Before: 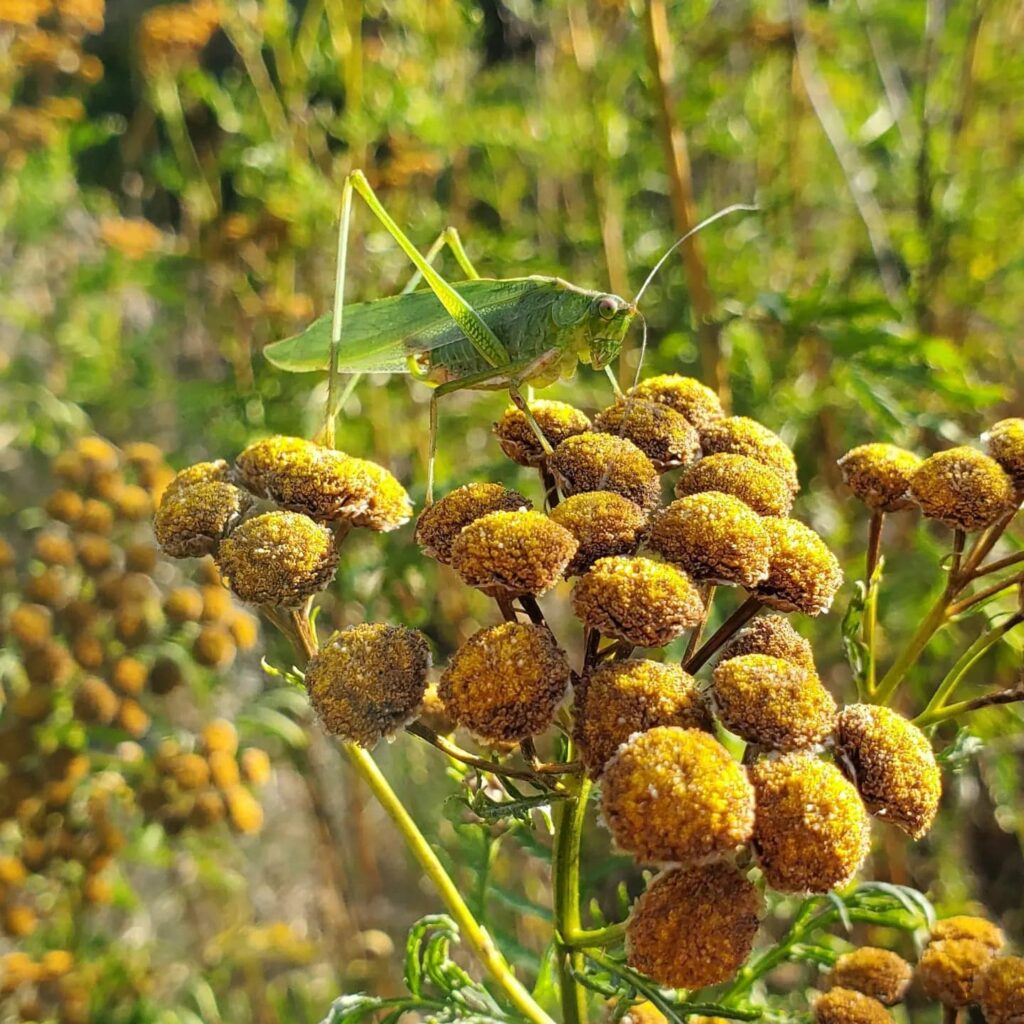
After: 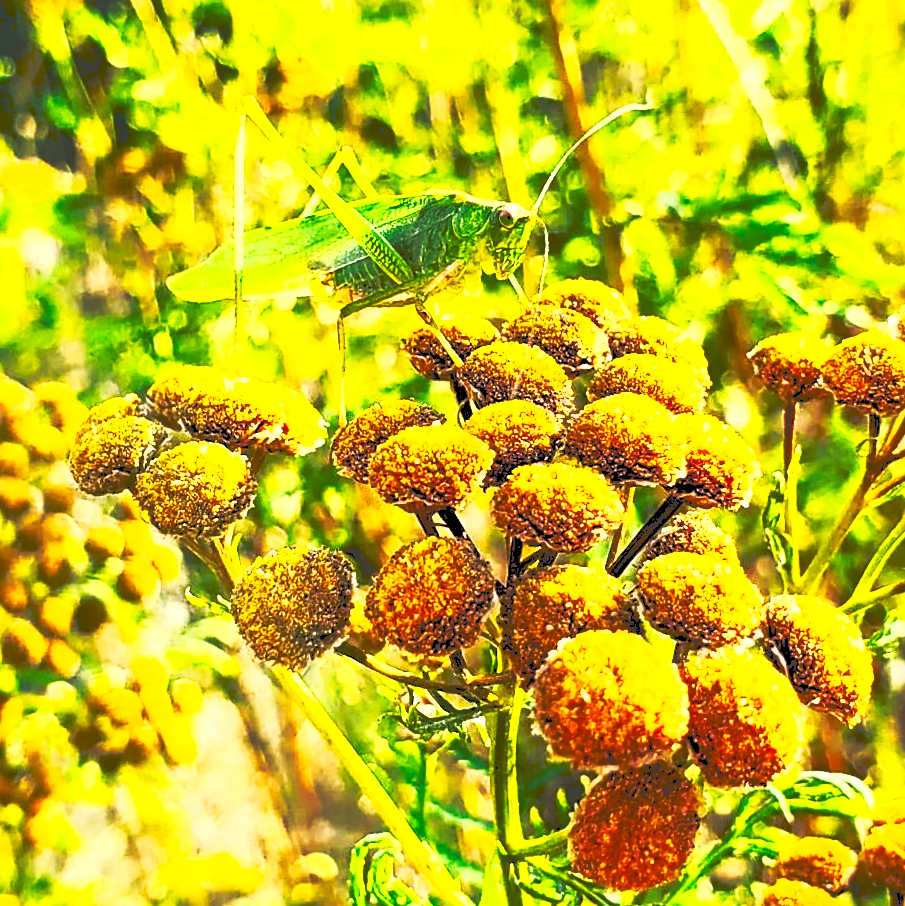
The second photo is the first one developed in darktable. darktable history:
crop and rotate: angle 3.86°, left 5.784%, top 5.674%
sharpen: on, module defaults
color balance rgb: global offset › luminance -0.97%, perceptual saturation grading › global saturation 0.142%, perceptual saturation grading › mid-tones 11.65%
tone curve: curves: ch0 [(0, 0) (0.003, 0.24) (0.011, 0.24) (0.025, 0.24) (0.044, 0.244) (0.069, 0.244) (0.1, 0.252) (0.136, 0.264) (0.177, 0.274) (0.224, 0.284) (0.277, 0.313) (0.335, 0.361) (0.399, 0.415) (0.468, 0.498) (0.543, 0.595) (0.623, 0.695) (0.709, 0.793) (0.801, 0.883) (0.898, 0.942) (1, 1)], preserve colors none
contrast brightness saturation: contrast 0.997, brightness 0.983, saturation 0.994
tone equalizer: on, module defaults
local contrast: mode bilateral grid, contrast 20, coarseness 50, detail 119%, midtone range 0.2
